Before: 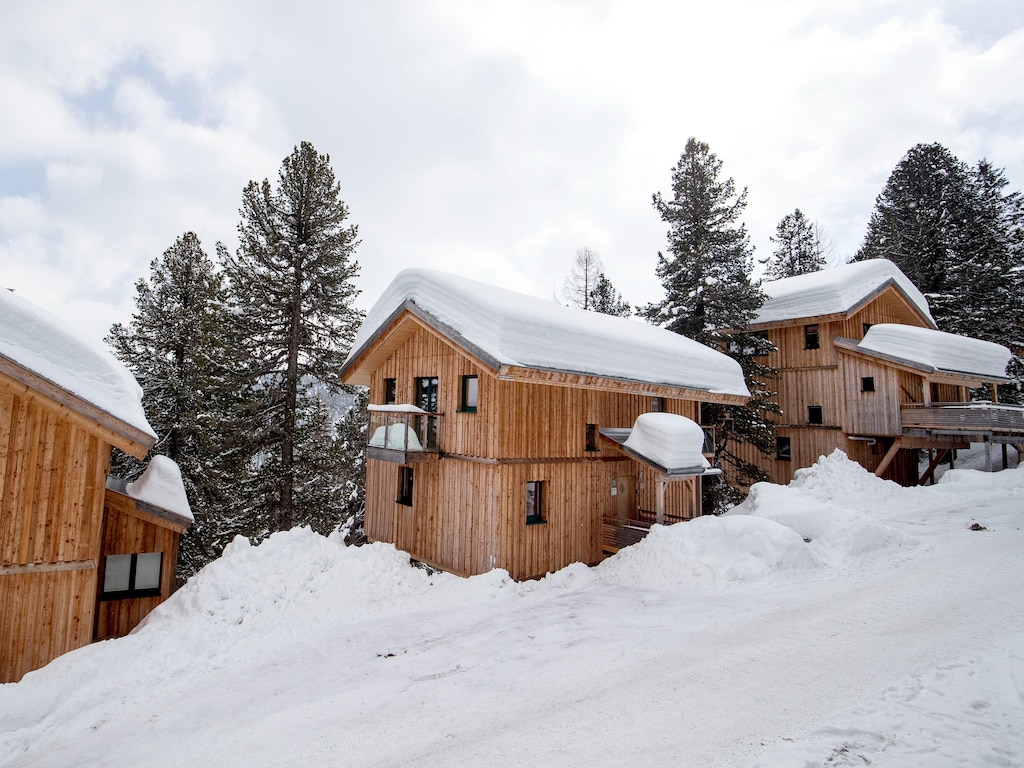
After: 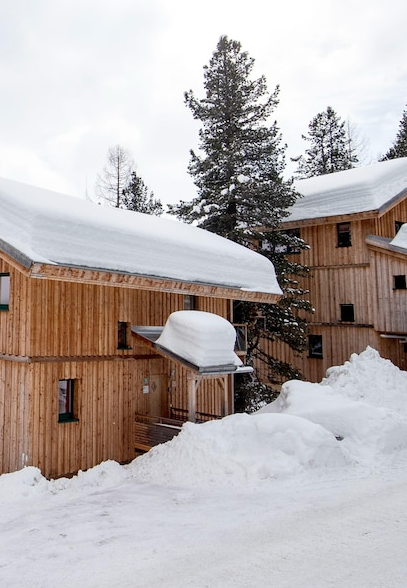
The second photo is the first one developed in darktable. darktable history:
crop: left 45.721%, top 13.393%, right 14.118%, bottom 10.01%
